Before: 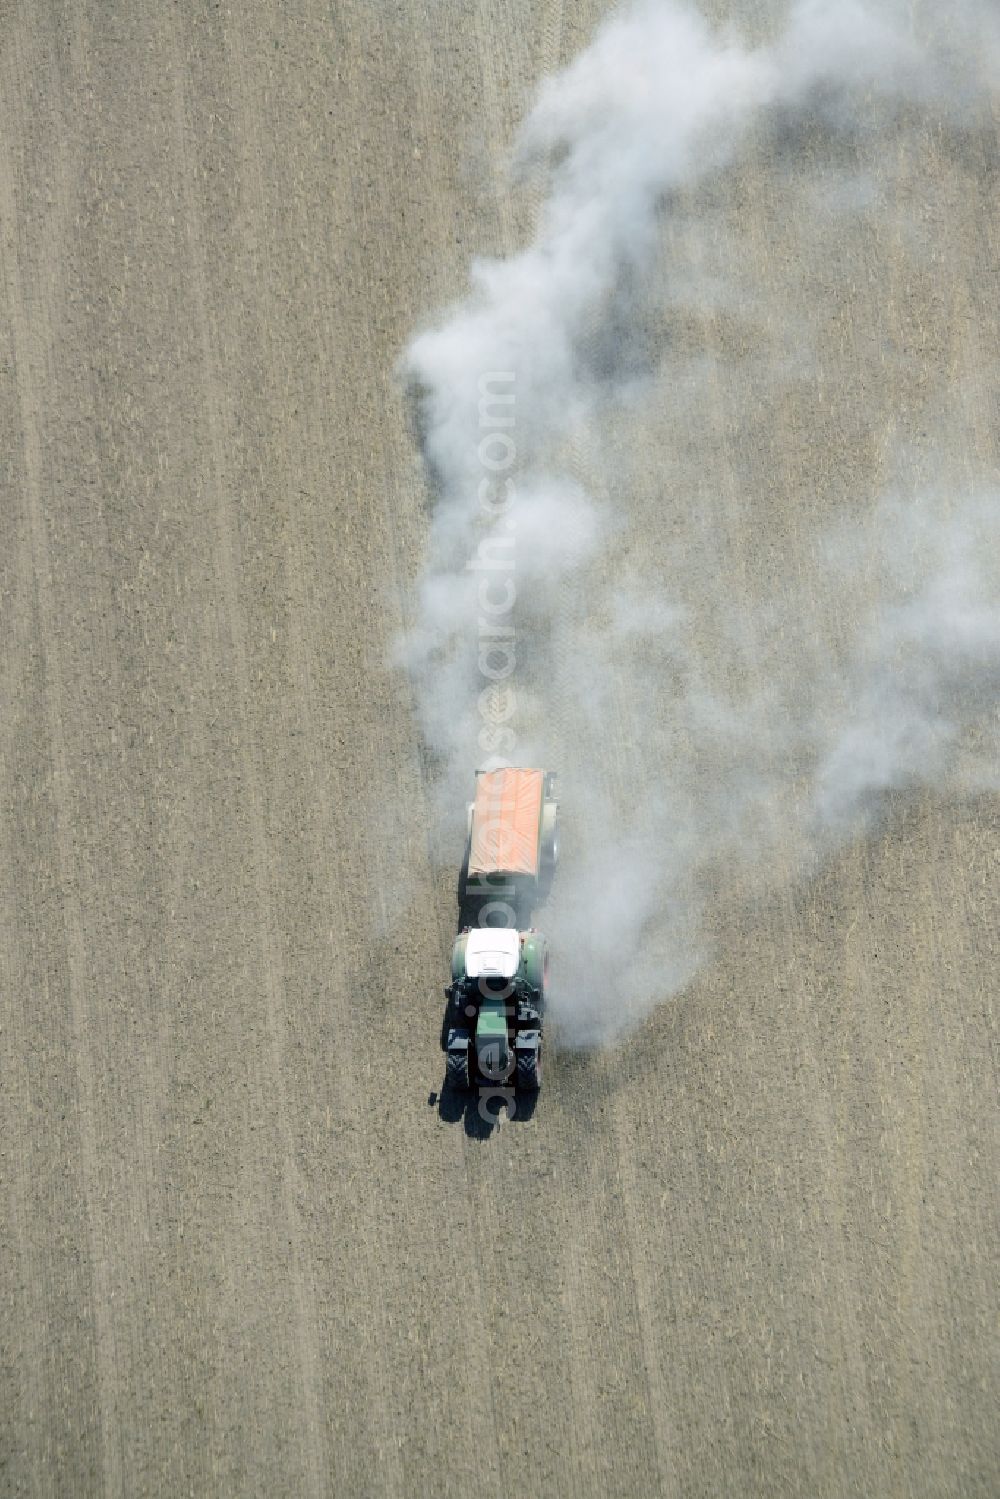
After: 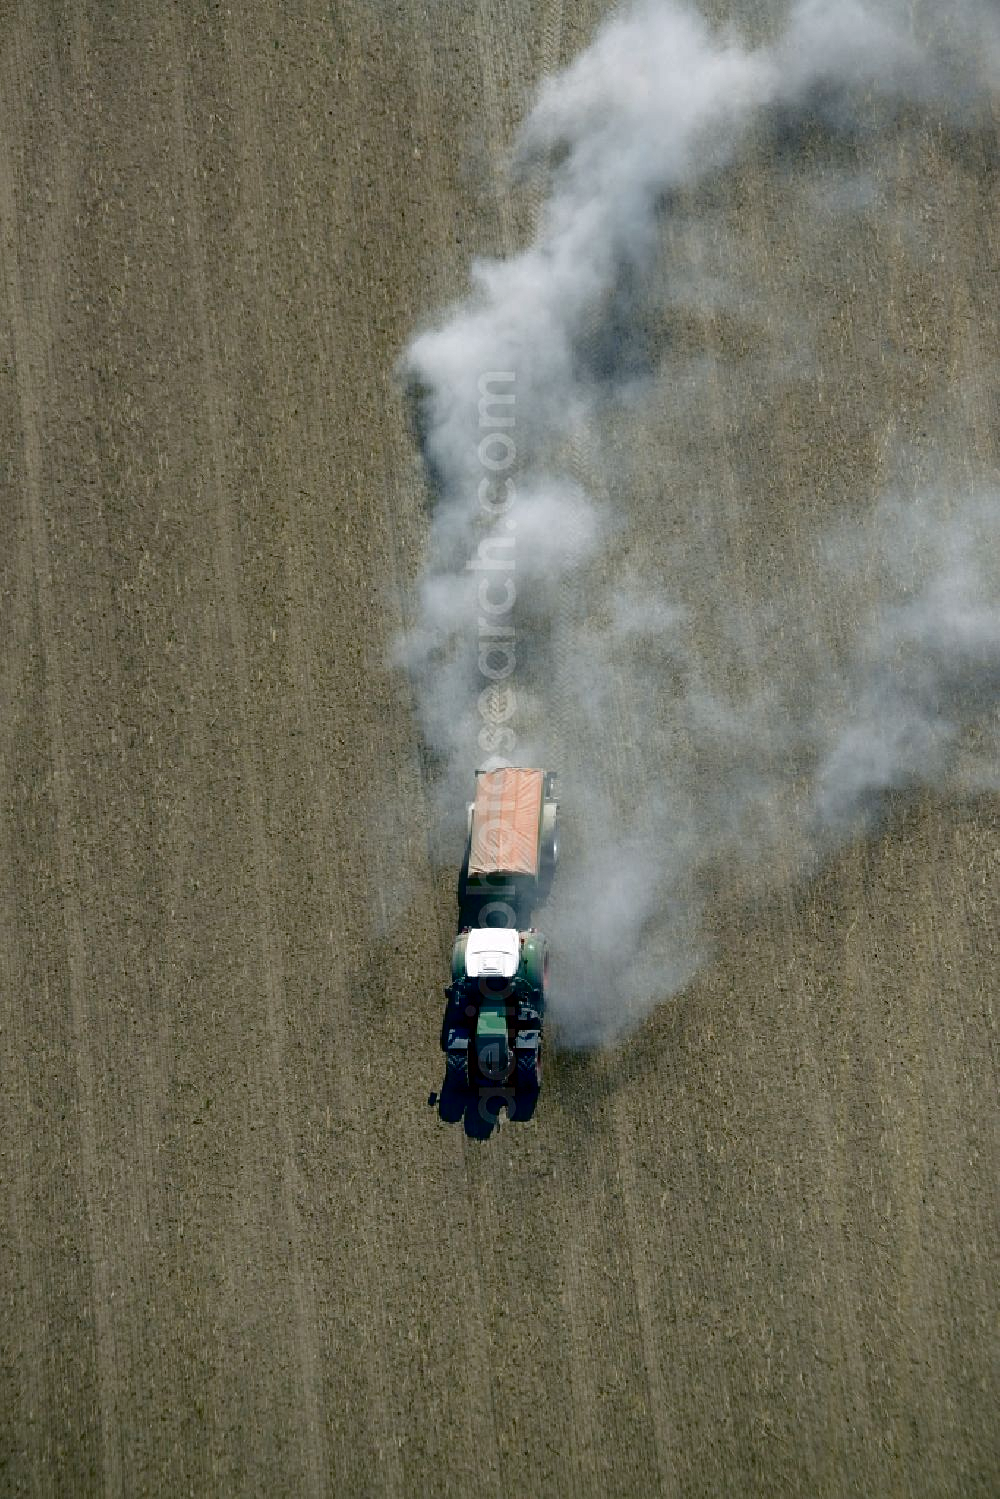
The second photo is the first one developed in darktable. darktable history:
color balance rgb: perceptual saturation grading › global saturation 20%, perceptual saturation grading › highlights -48.988%, perceptual saturation grading › shadows 24.607%, perceptual brilliance grading › mid-tones 9.81%, perceptual brilliance grading › shadows 15.731%, global vibrance 20%
sharpen: amount 0.215
contrast brightness saturation: contrast 0.086, brightness -0.583, saturation 0.165
